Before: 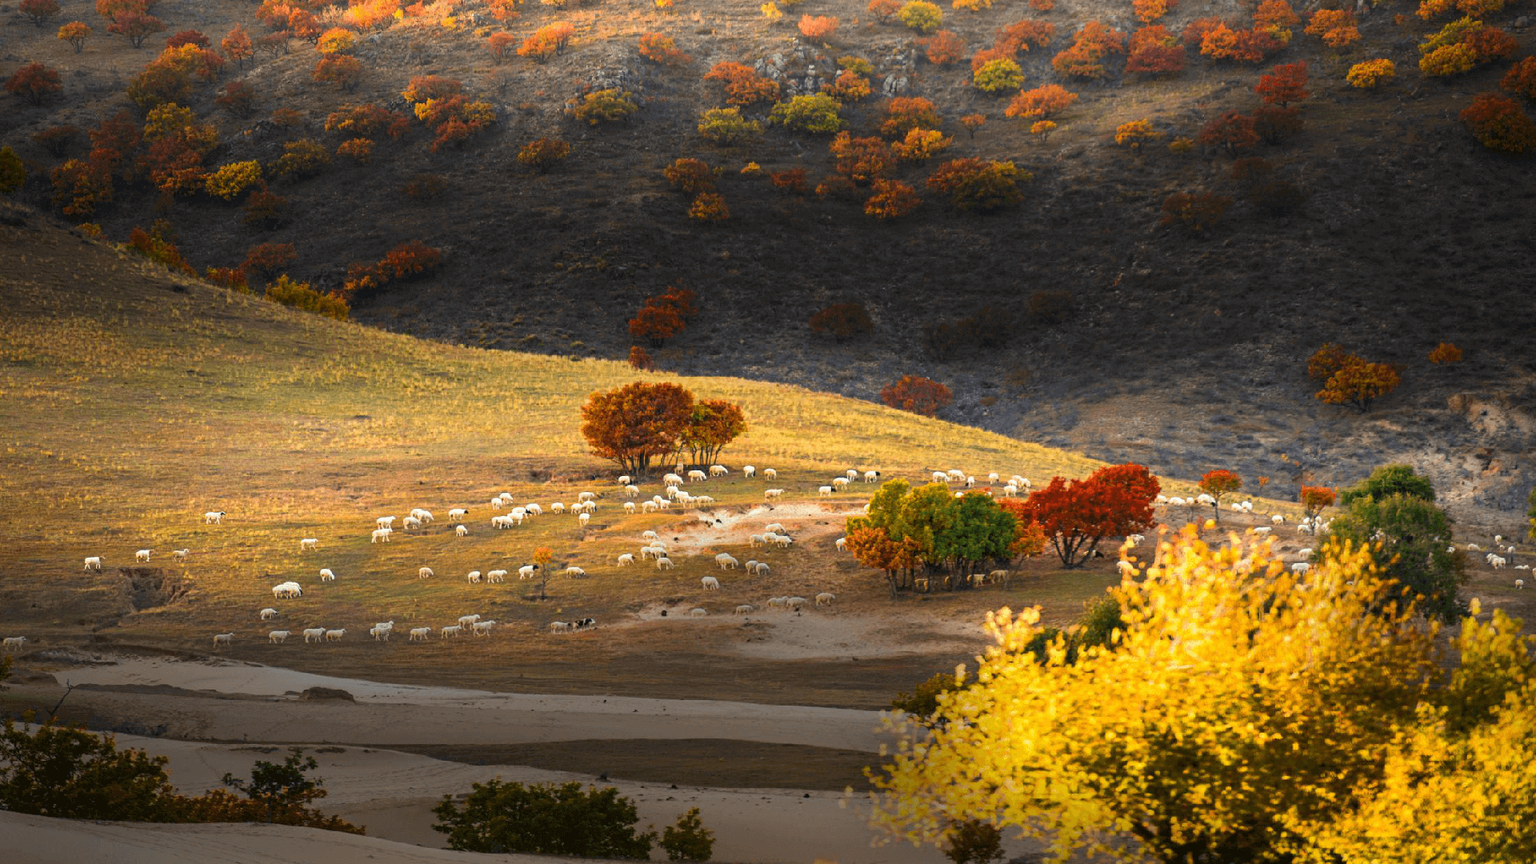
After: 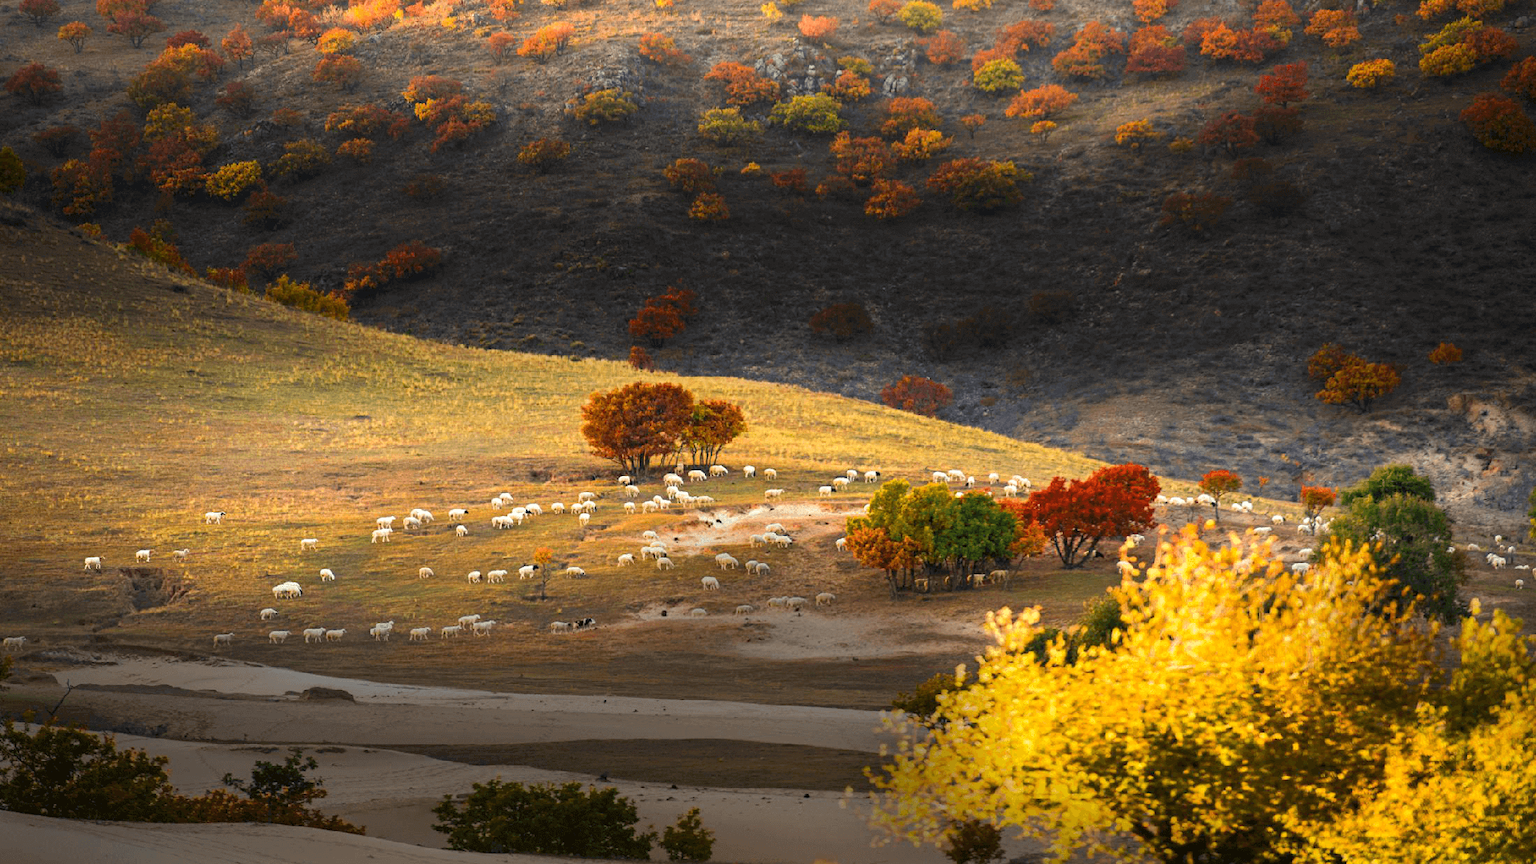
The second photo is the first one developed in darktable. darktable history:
levels: levels [0, 0.492, 0.984]
tone equalizer: edges refinement/feathering 500, mask exposure compensation -1.57 EV, preserve details no
